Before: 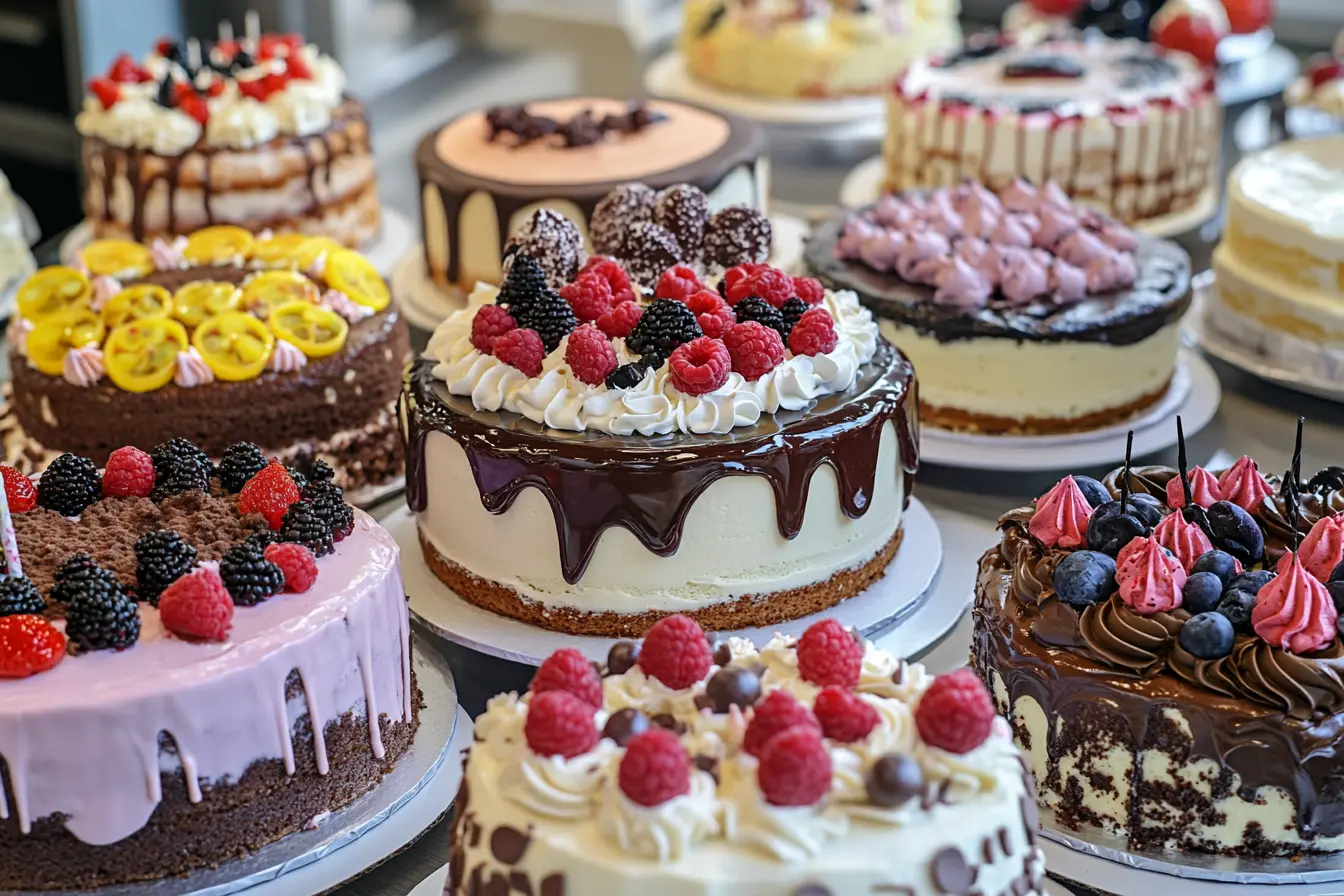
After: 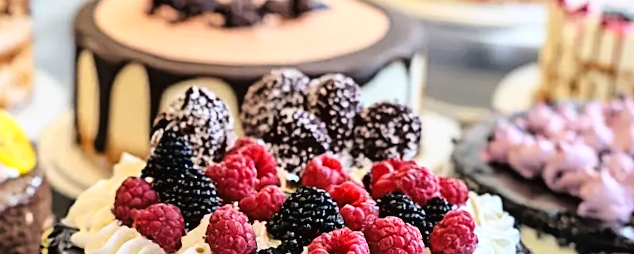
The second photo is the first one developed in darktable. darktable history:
tone curve: curves: ch0 [(0, 0.016) (0.11, 0.039) (0.259, 0.235) (0.383, 0.437) (0.499, 0.597) (0.733, 0.867) (0.843, 0.948) (1, 1)], color space Lab, linked channels, preserve colors none
crop: left 28.64%, top 16.832%, right 26.637%, bottom 58.055%
sharpen: amount 0.2
rotate and perspective: rotation 5.12°, automatic cropping off
